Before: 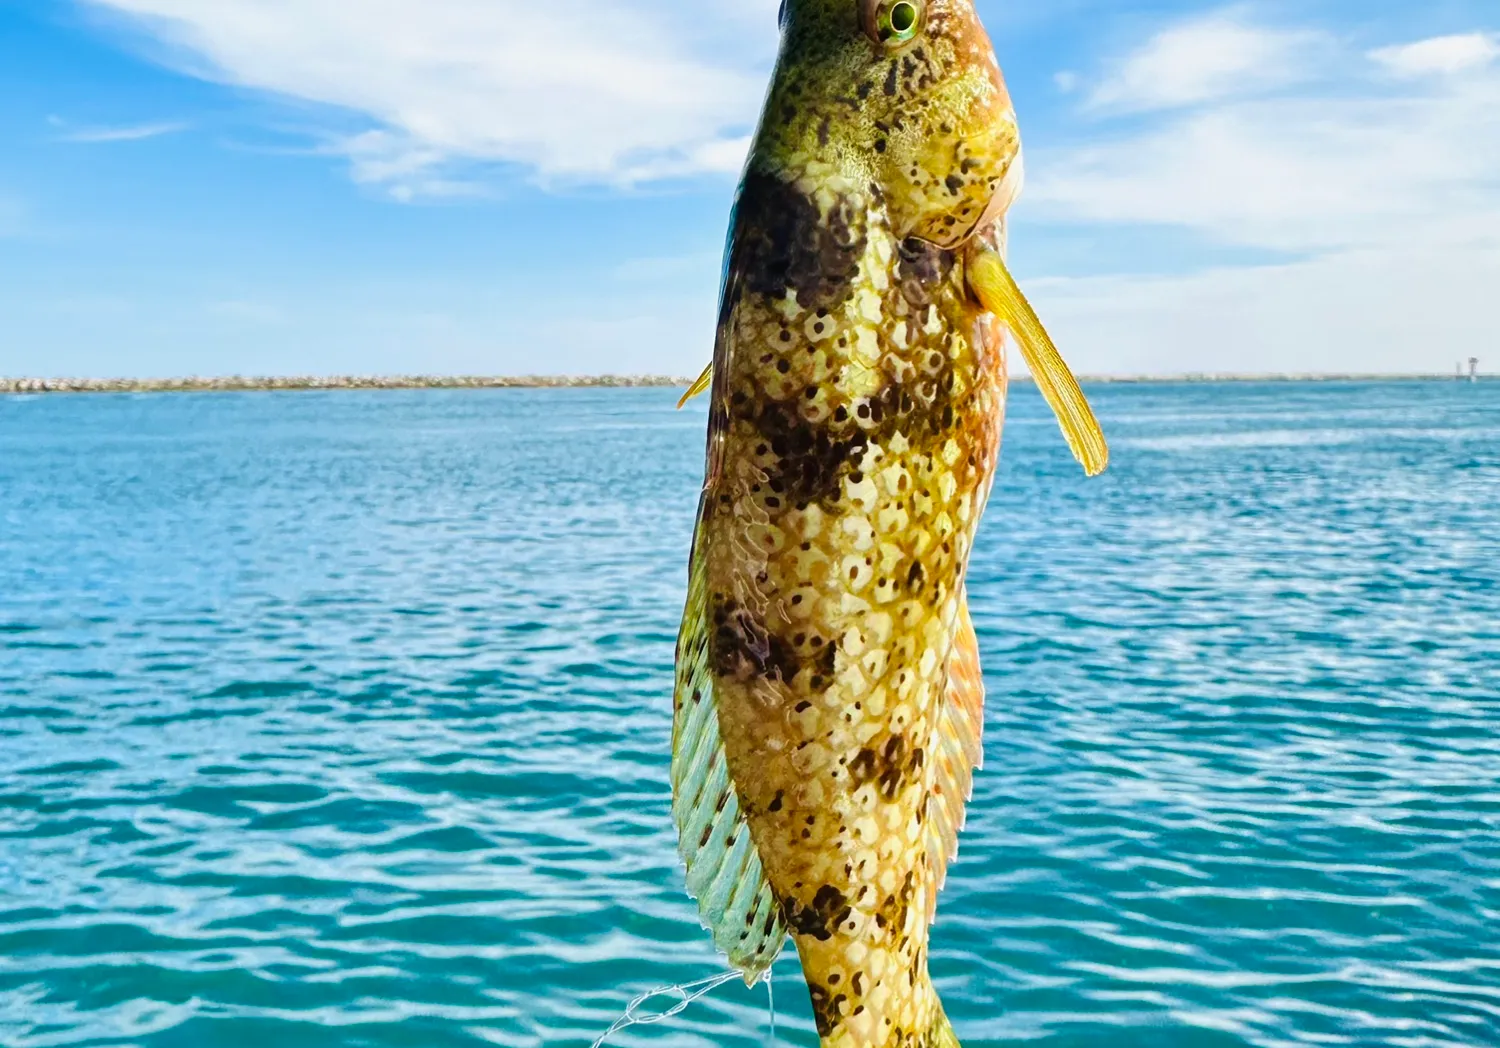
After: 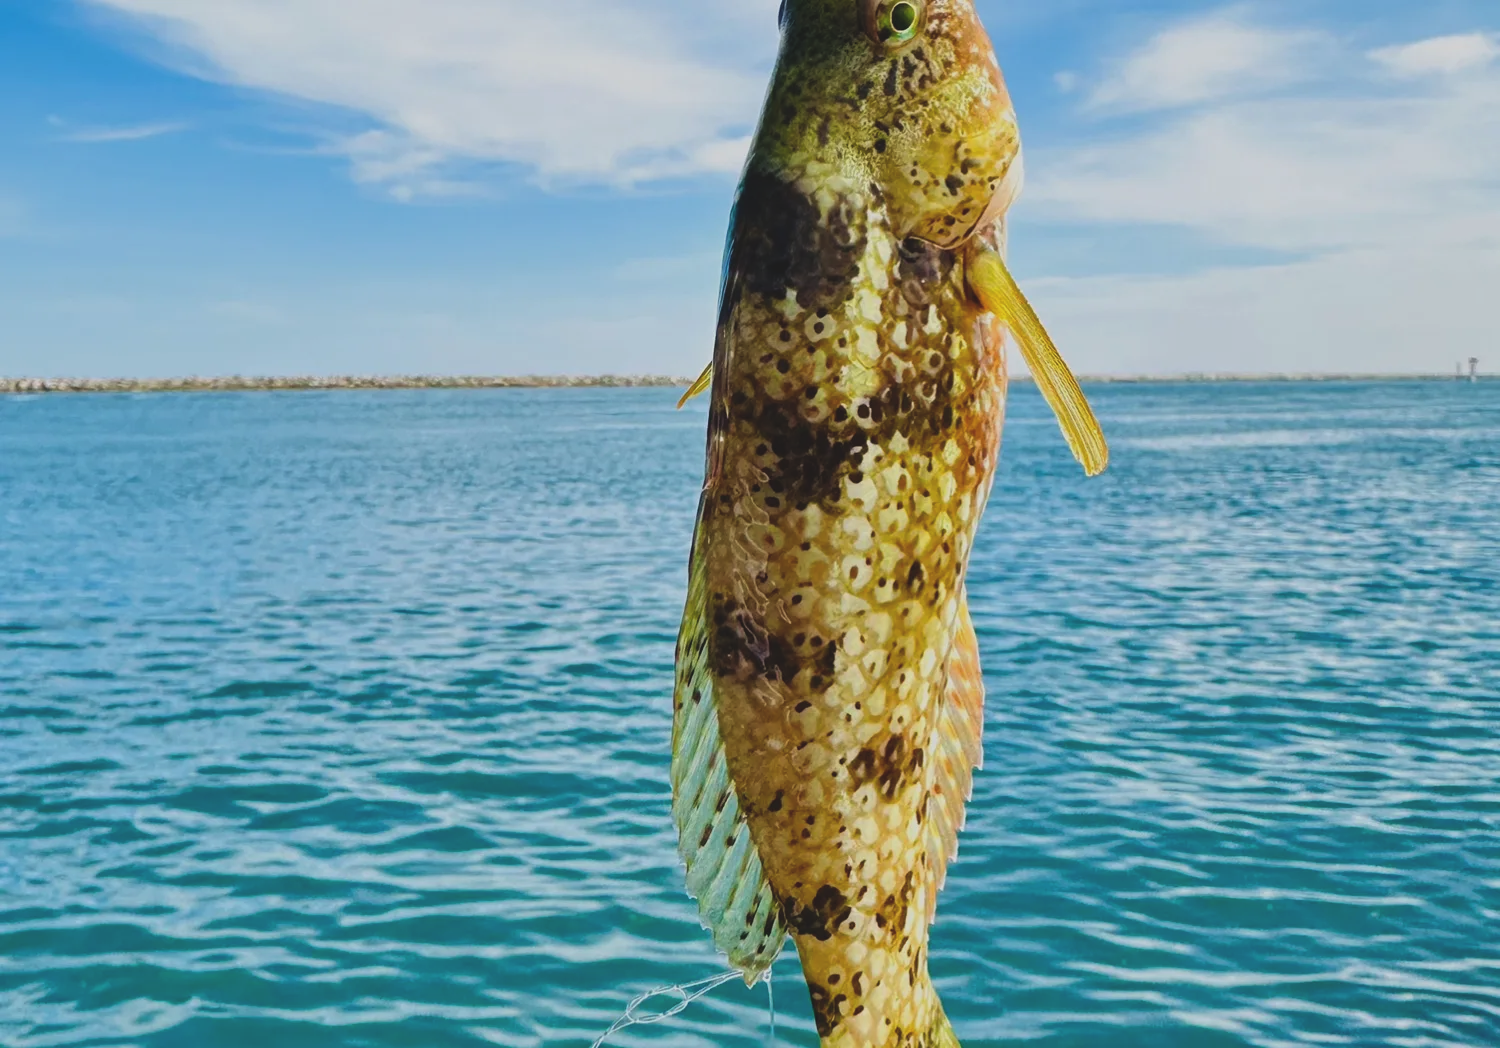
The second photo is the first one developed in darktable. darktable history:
exposure: black level correction -0.015, exposure -0.5 EV, compensate highlight preservation false
white balance: emerald 1
